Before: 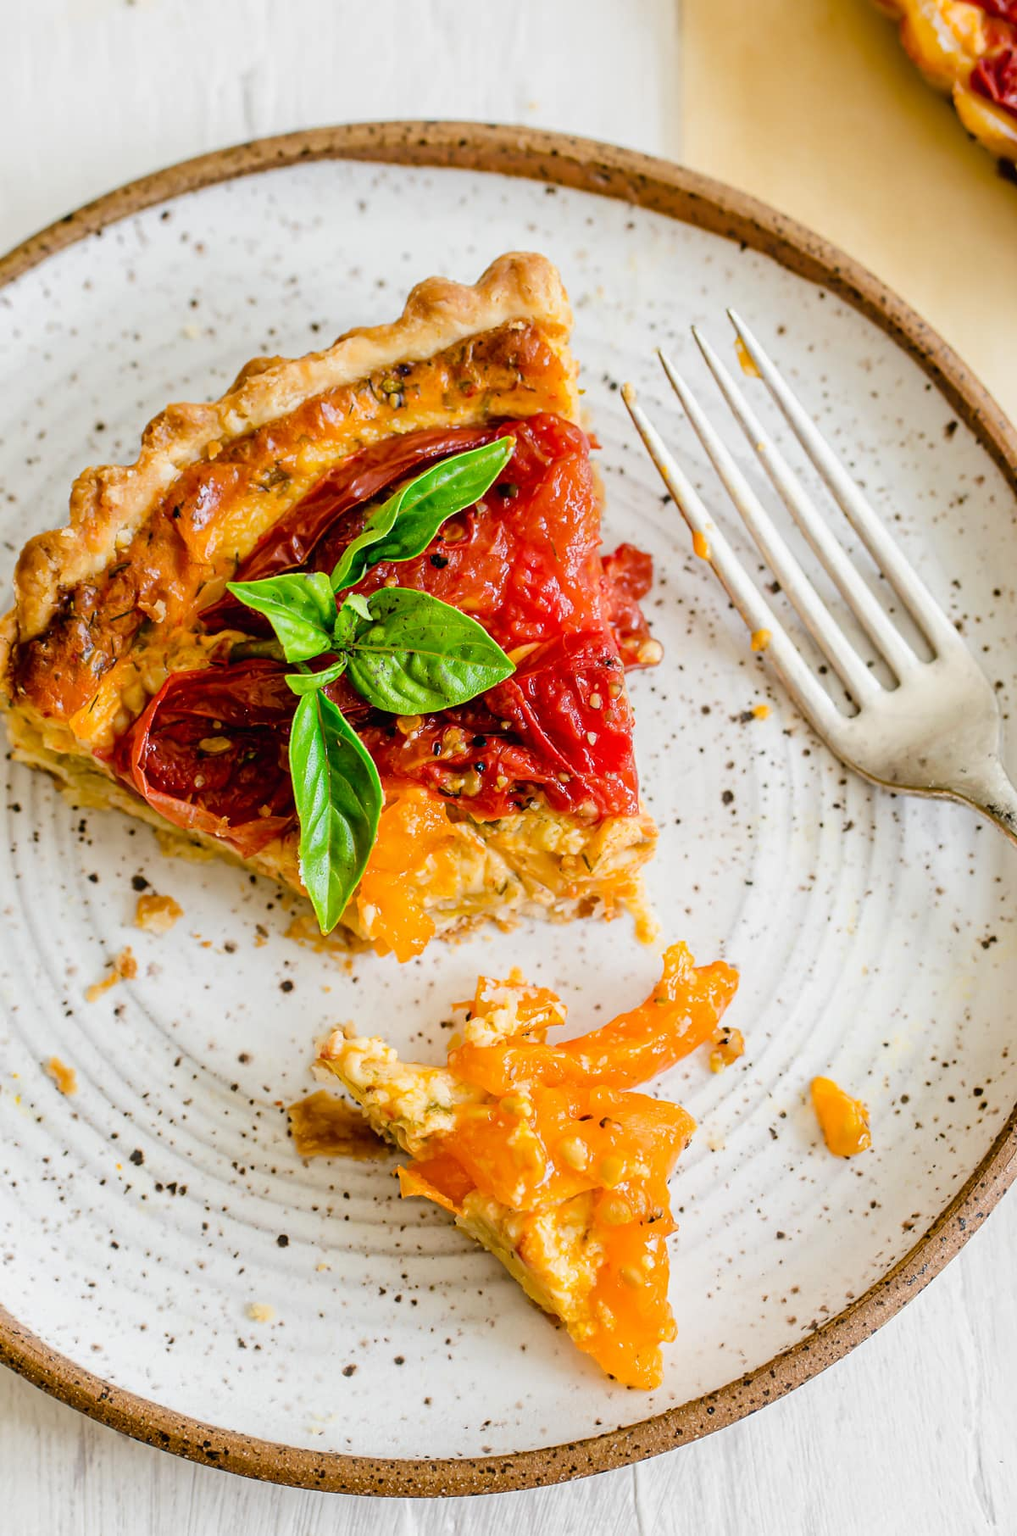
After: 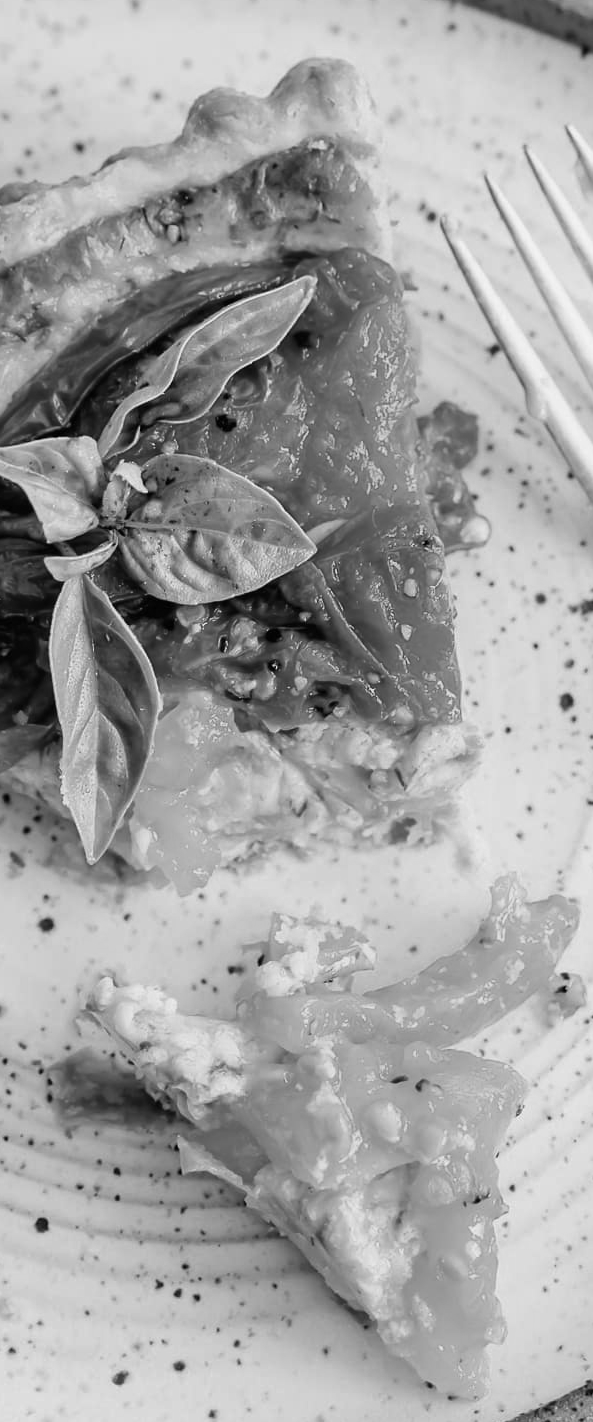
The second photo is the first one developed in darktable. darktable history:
crop and rotate: angle 0.02°, left 24.353%, top 13.219%, right 26.156%, bottom 8.224%
white balance: emerald 1
color calibration: output R [0.994, 0.059, -0.119, 0], output G [-0.036, 1.09, -0.119, 0], output B [0.078, -0.108, 0.961, 0], illuminant custom, x 0.371, y 0.382, temperature 4281.14 K
base curve: curves: ch0 [(0, 0) (0.303, 0.277) (1, 1)]
bloom: size 15%, threshold 97%, strength 7%
monochrome: on, module defaults
